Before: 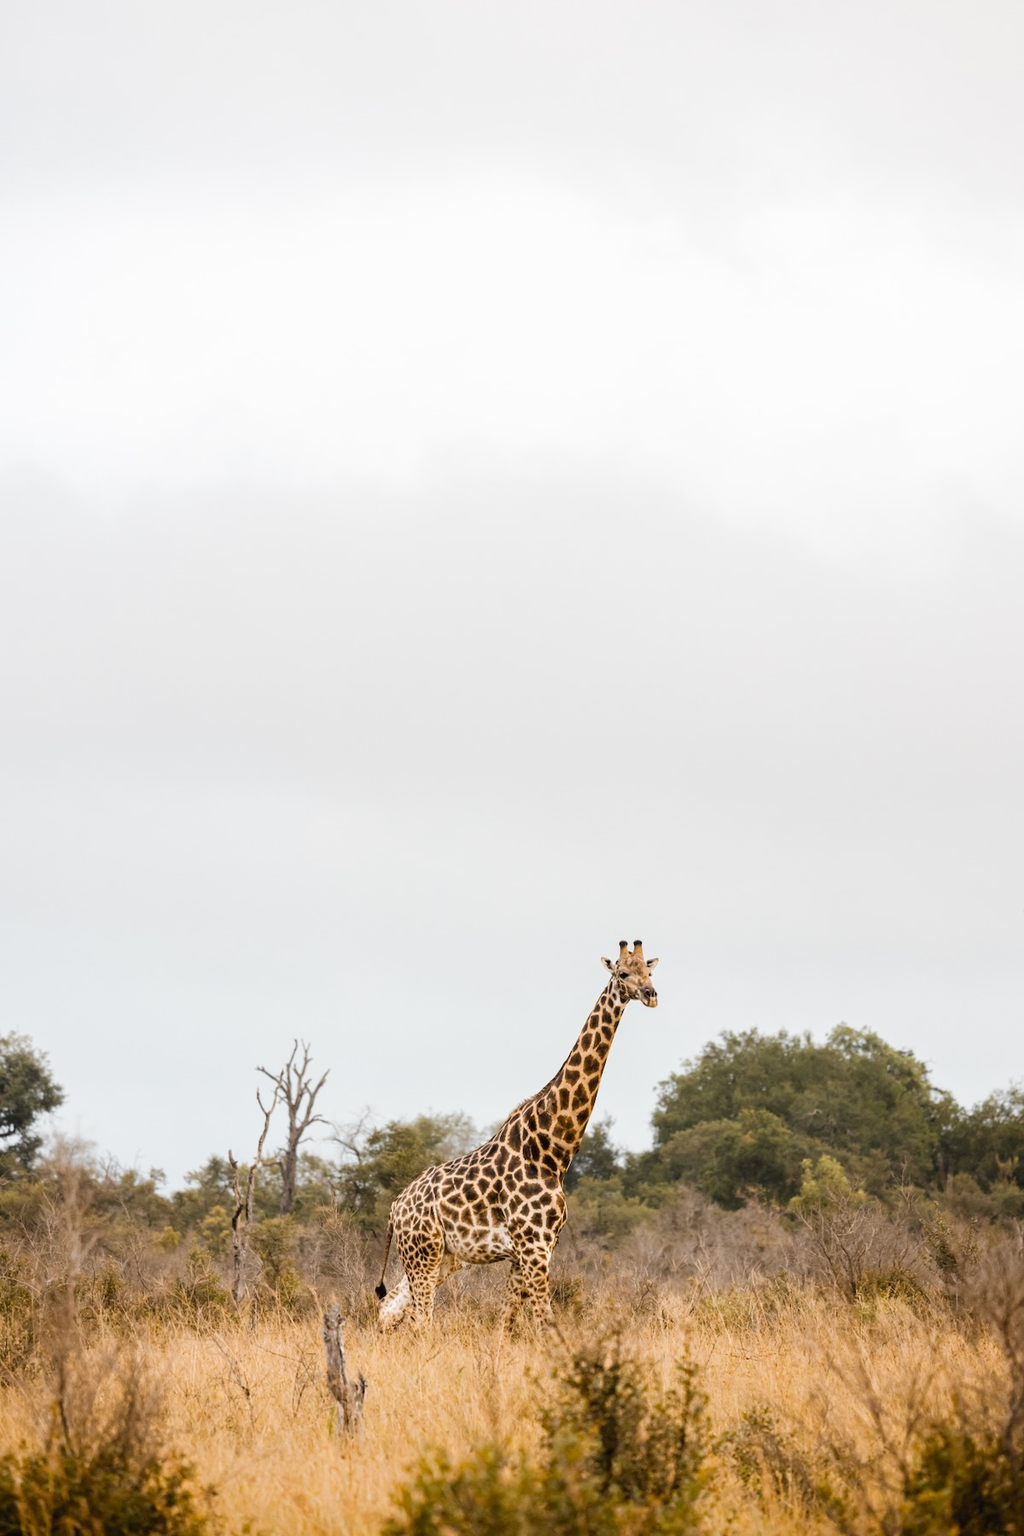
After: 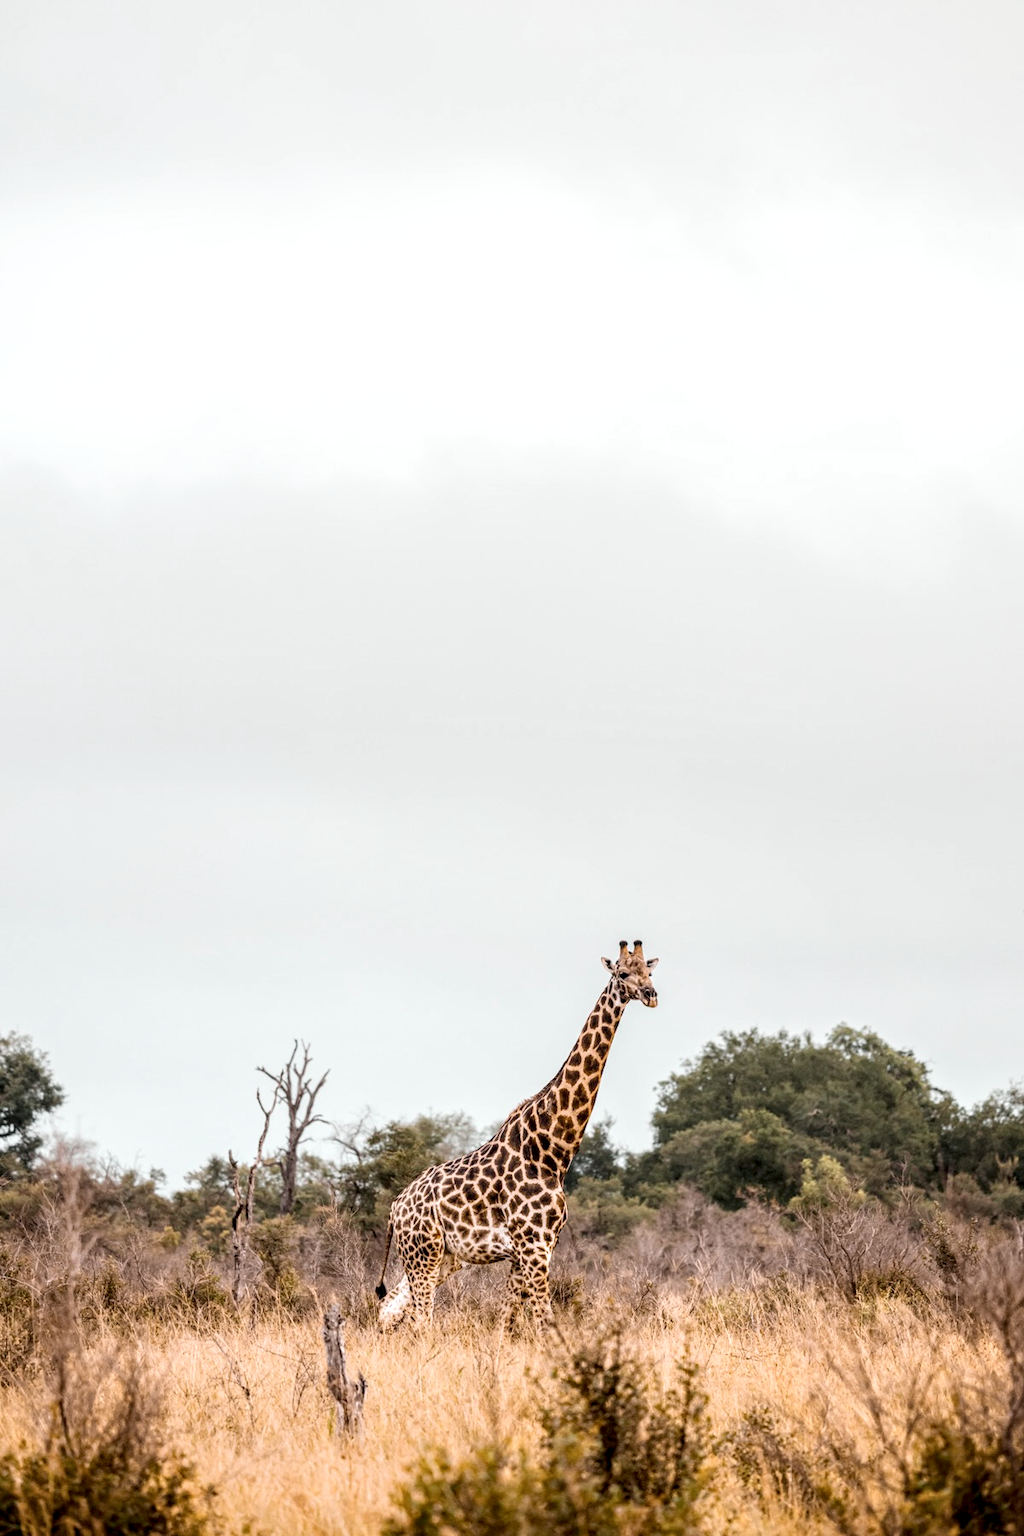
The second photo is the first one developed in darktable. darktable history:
exposure: black level correction 0.005, exposure 0.004 EV, compensate highlight preservation false
local contrast: detail 150%
tone curve: curves: ch0 [(0, 0.046) (0.04, 0.074) (0.831, 0.861) (1, 1)]; ch1 [(0, 0) (0.146, 0.159) (0.338, 0.365) (0.417, 0.455) (0.489, 0.486) (0.504, 0.502) (0.529, 0.537) (0.563, 0.567) (1, 1)]; ch2 [(0, 0) (0.307, 0.298) (0.388, 0.375) (0.443, 0.456) (0.485, 0.492) (0.544, 0.525) (1, 1)], color space Lab, independent channels, preserve colors none
